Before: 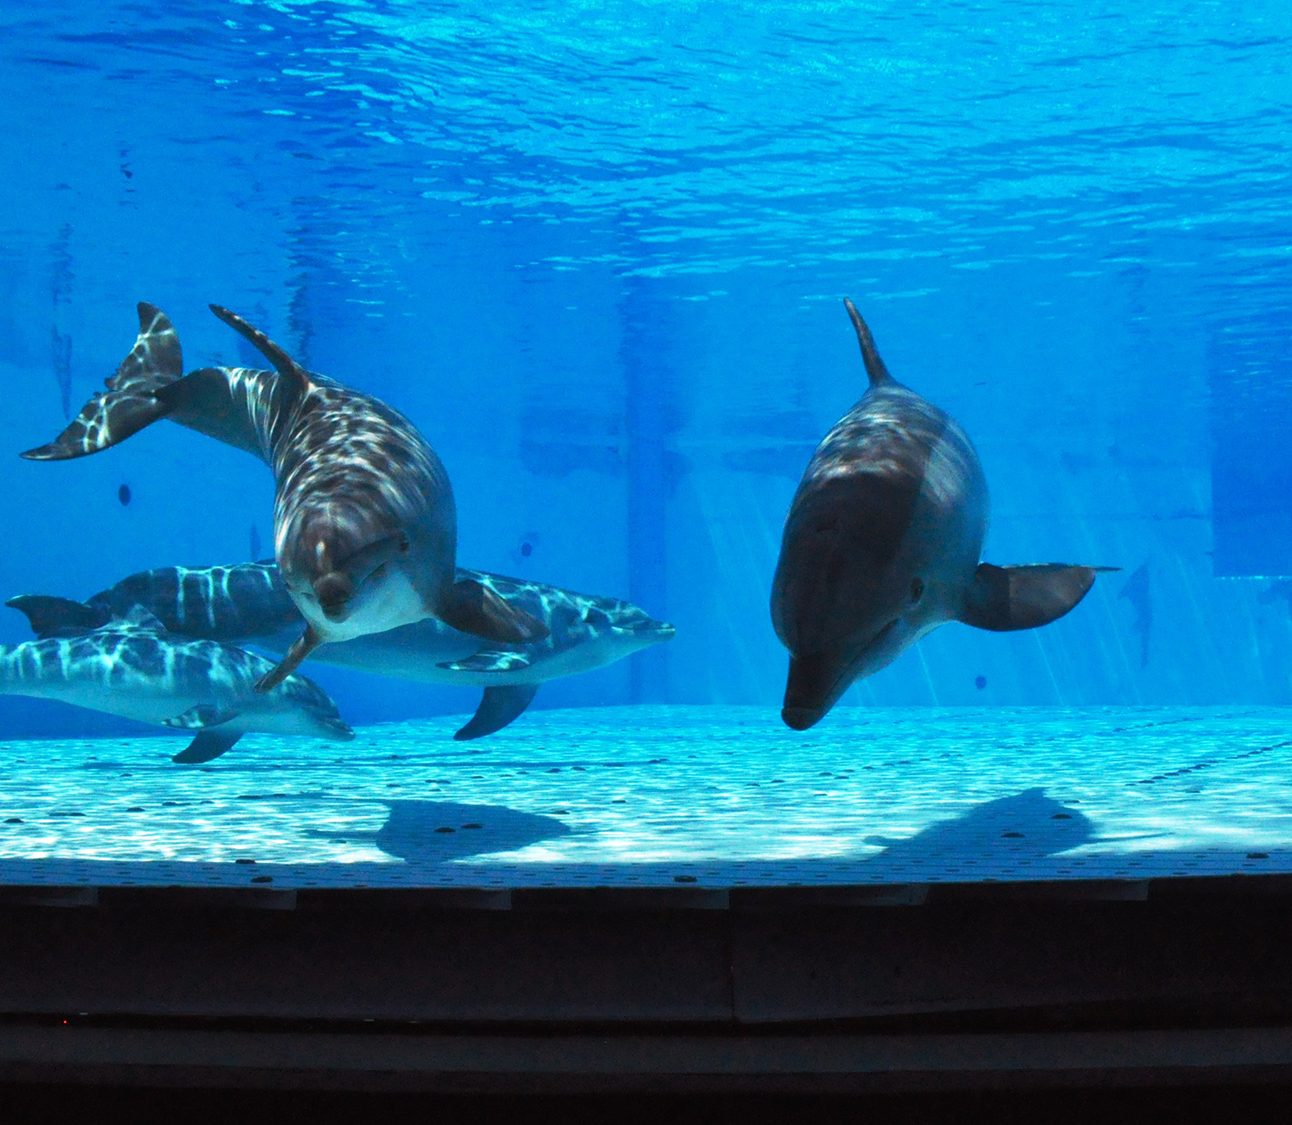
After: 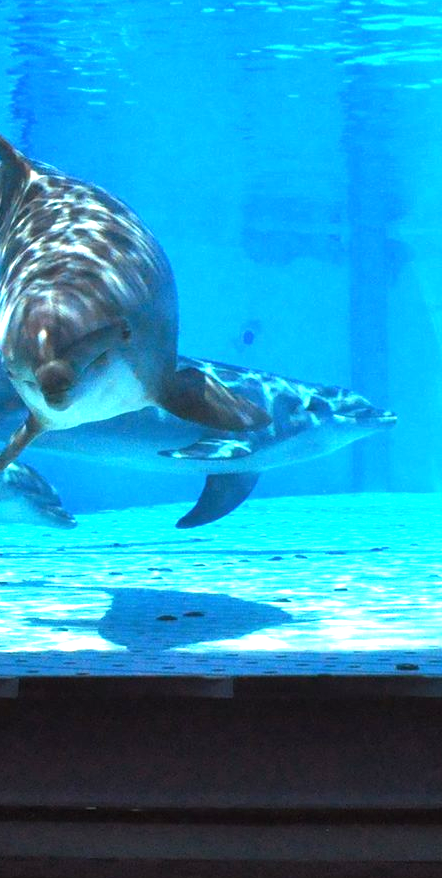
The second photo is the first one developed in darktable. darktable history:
crop and rotate: left 21.573%, top 18.887%, right 44.193%, bottom 2.987%
exposure: black level correction 0, exposure 1.104 EV, compensate highlight preservation false
